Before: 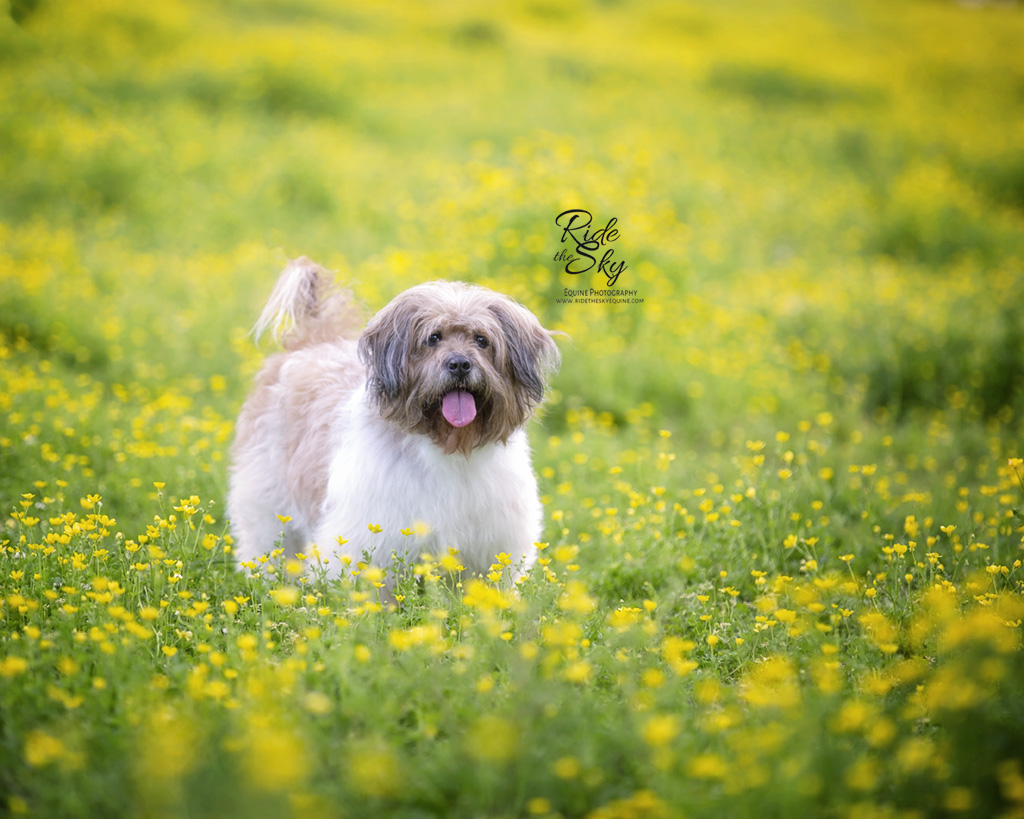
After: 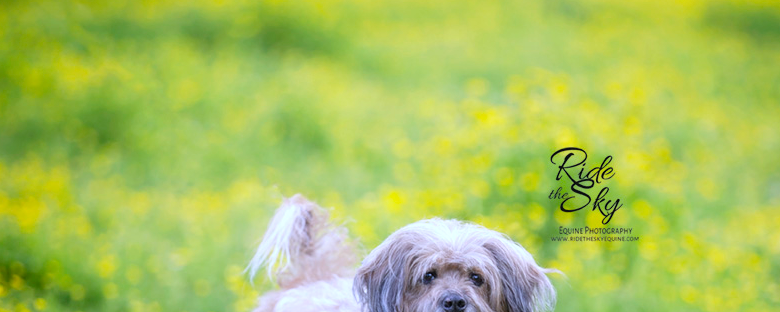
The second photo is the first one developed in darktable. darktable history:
crop: left 0.579%, top 7.627%, right 23.167%, bottom 54.275%
white balance: red 0.948, green 1.02, blue 1.176
